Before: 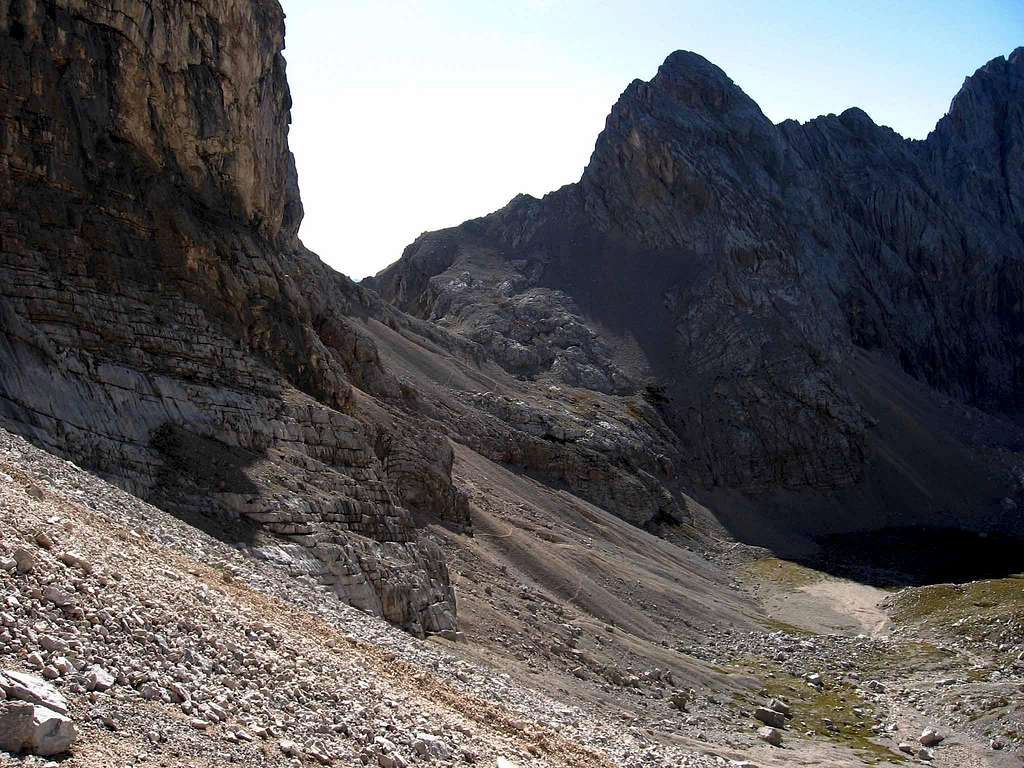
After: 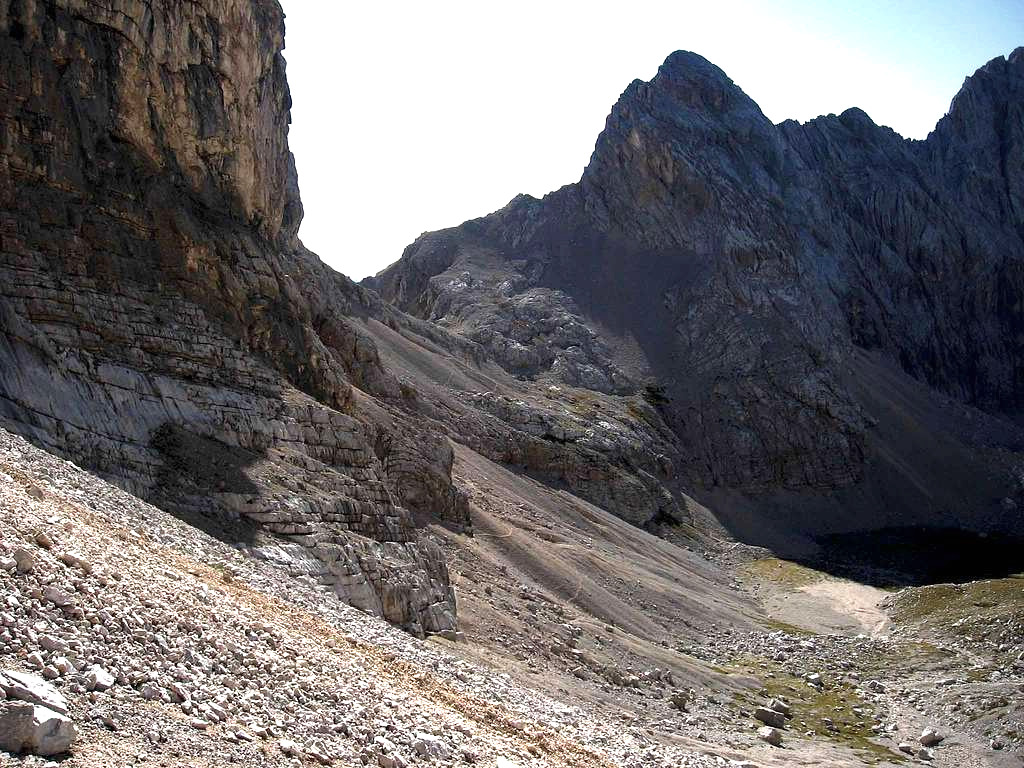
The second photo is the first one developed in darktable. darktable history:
exposure: black level correction 0, exposure 0.698 EV, compensate highlight preservation false
vignetting: fall-off radius 63.38%, brightness -0.406, saturation -0.307, center (-0.147, 0.018), unbound false
